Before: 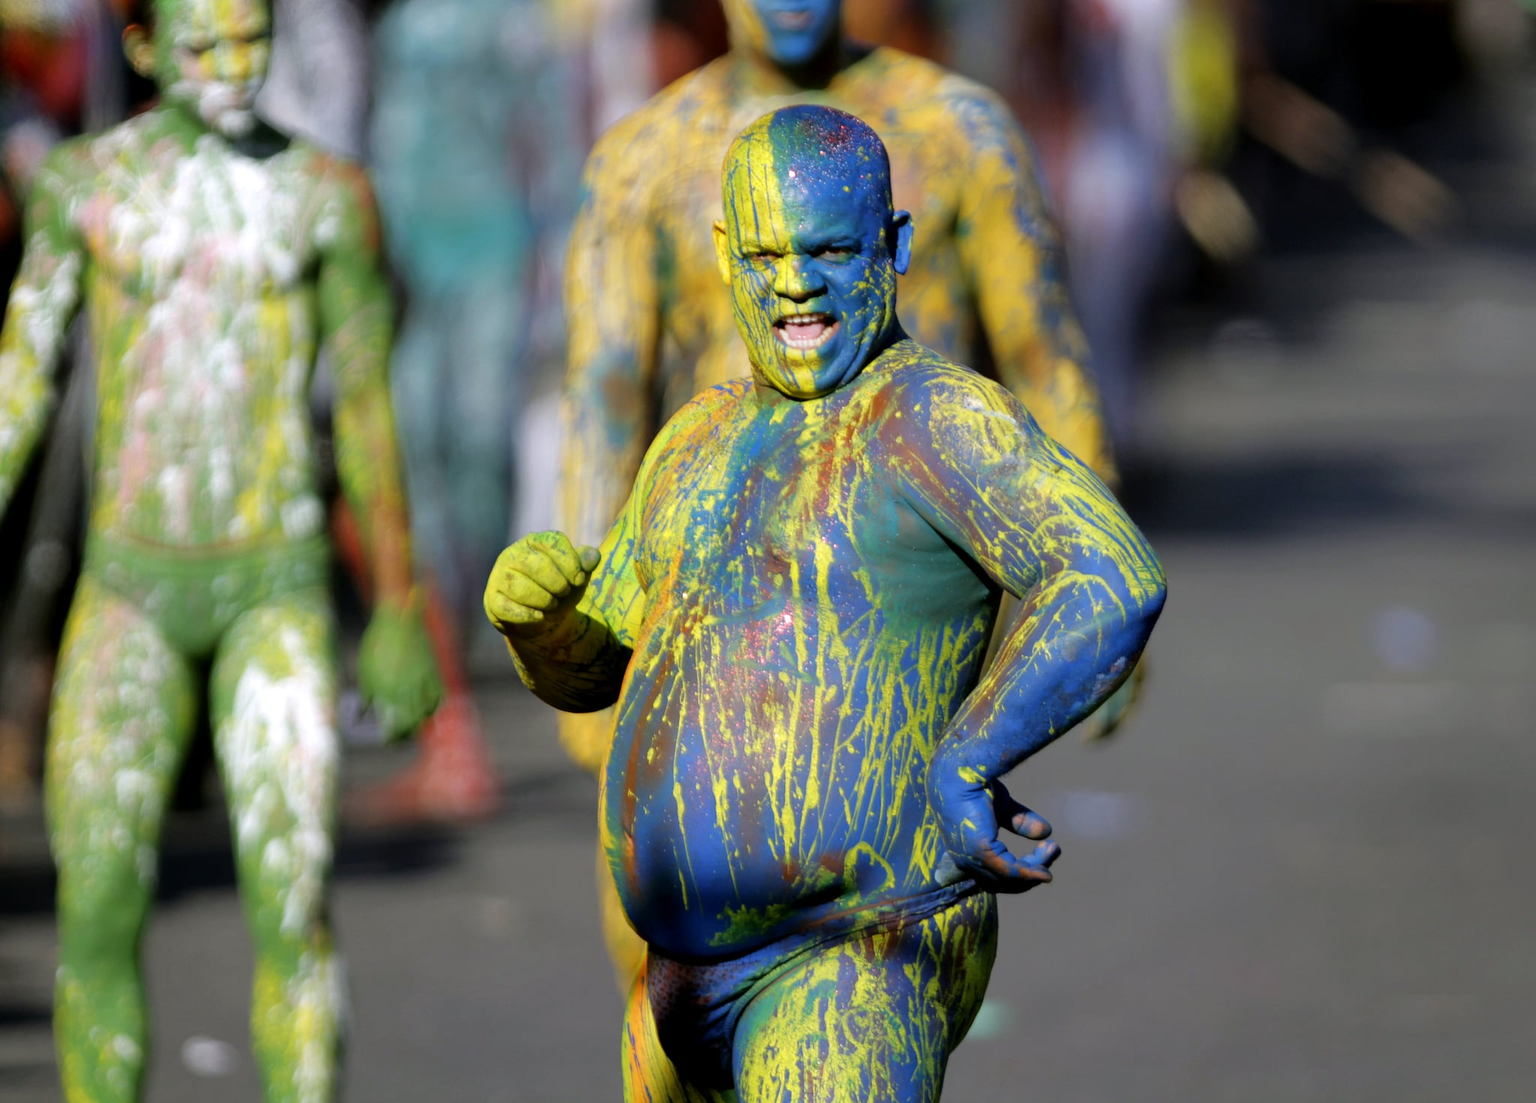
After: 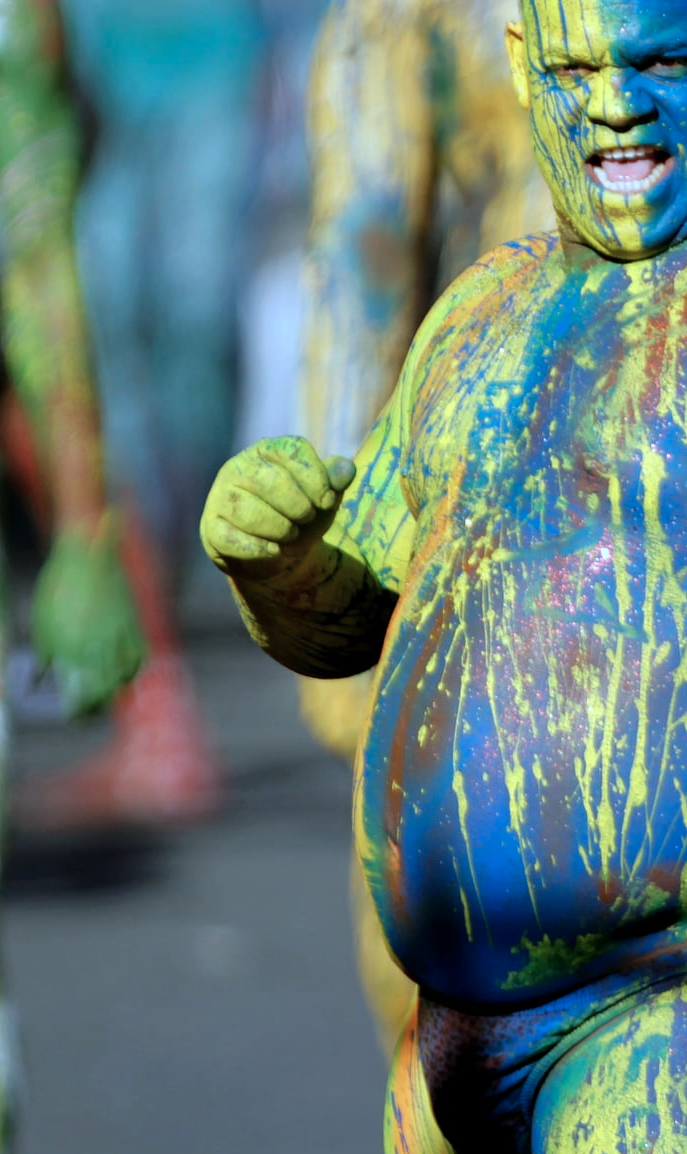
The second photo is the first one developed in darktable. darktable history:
color correction: highlights a* -9.35, highlights b* -23.15
crop and rotate: left 21.77%, top 18.528%, right 44.676%, bottom 2.997%
shadows and highlights: shadows -10, white point adjustment 1.5, highlights 10
